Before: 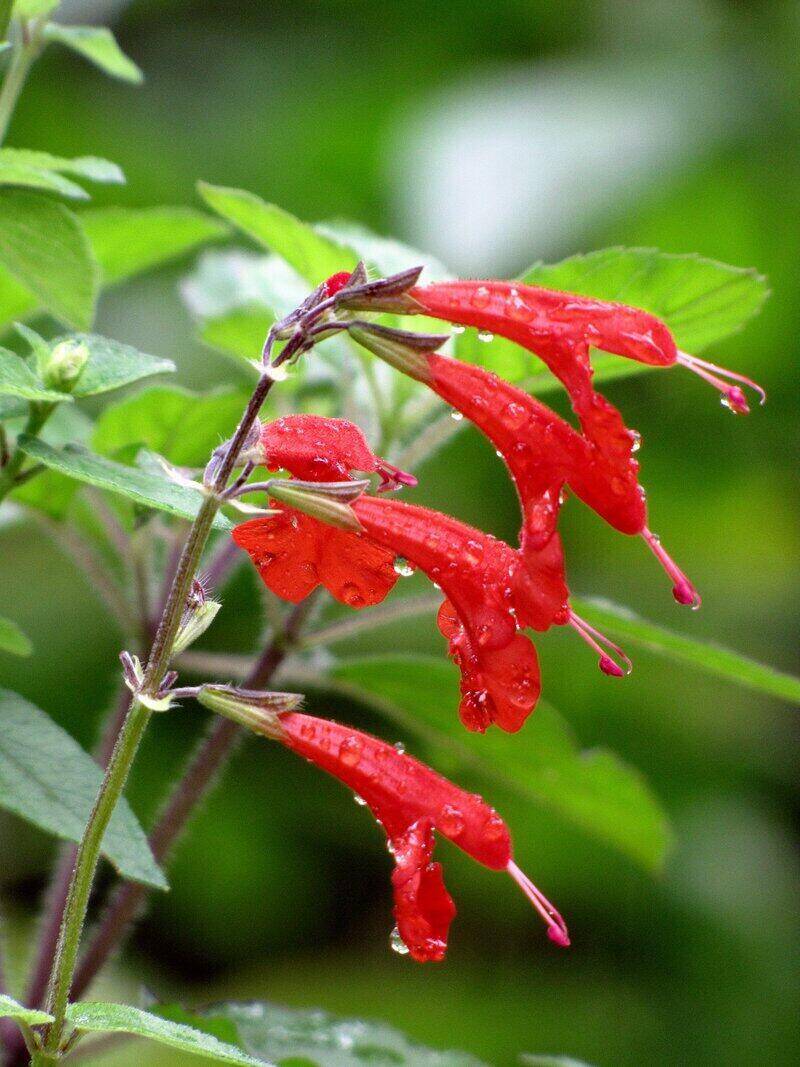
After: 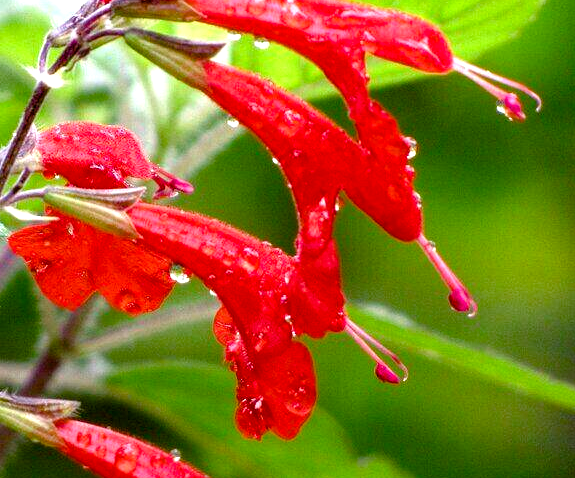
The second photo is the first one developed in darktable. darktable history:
crop and rotate: left 28.007%, top 27.47%, bottom 27.725%
contrast equalizer: octaves 7, y [[0.546, 0.552, 0.554, 0.554, 0.552, 0.546], [0.5 ×6], [0.5 ×6], [0 ×6], [0 ×6]], mix 0.202
color balance rgb: perceptual saturation grading › global saturation 20%, perceptual saturation grading › highlights -25.152%, perceptual saturation grading › shadows 24.637%, perceptual brilliance grading › global brilliance 12.811%
